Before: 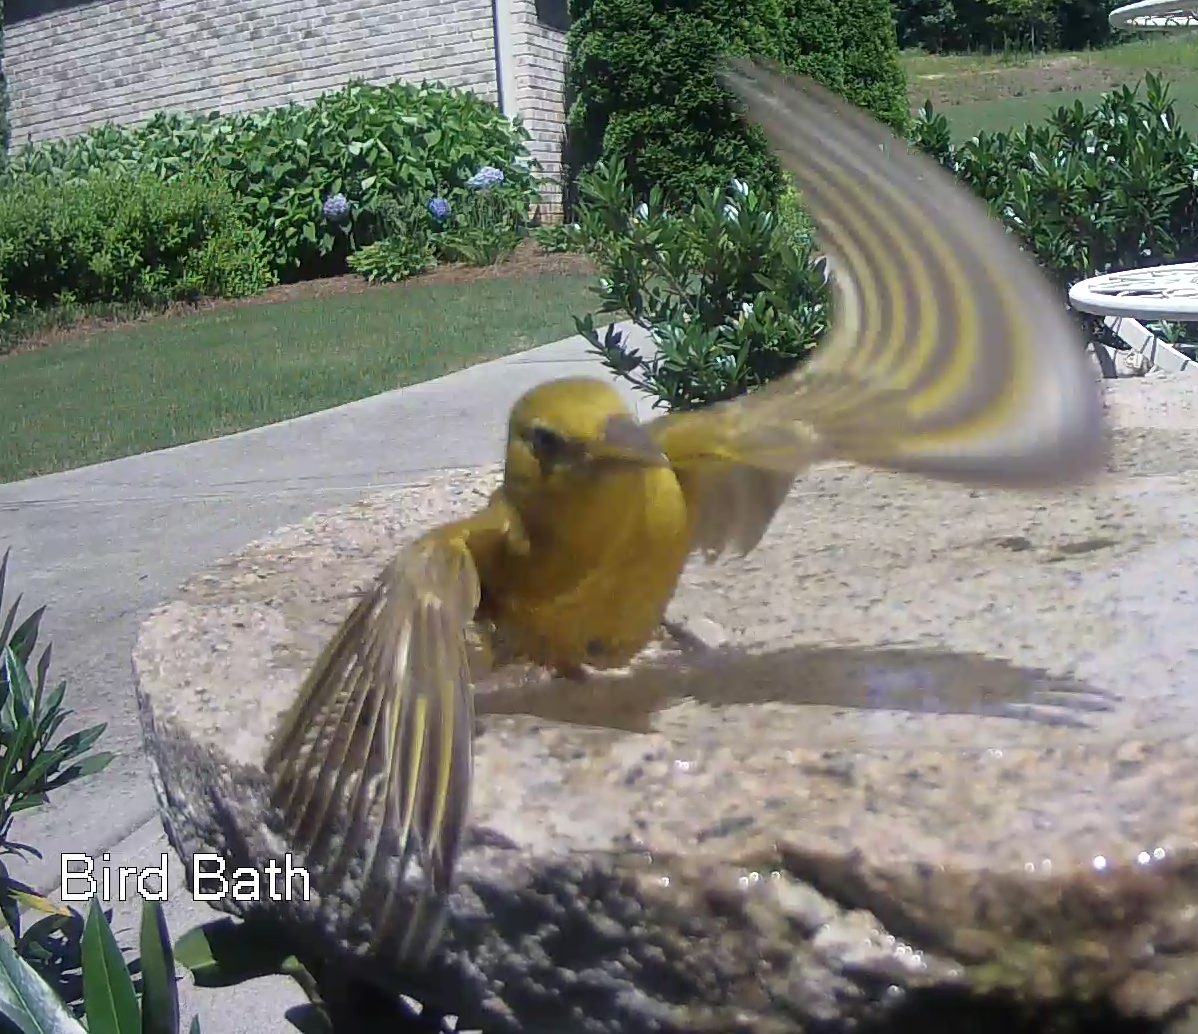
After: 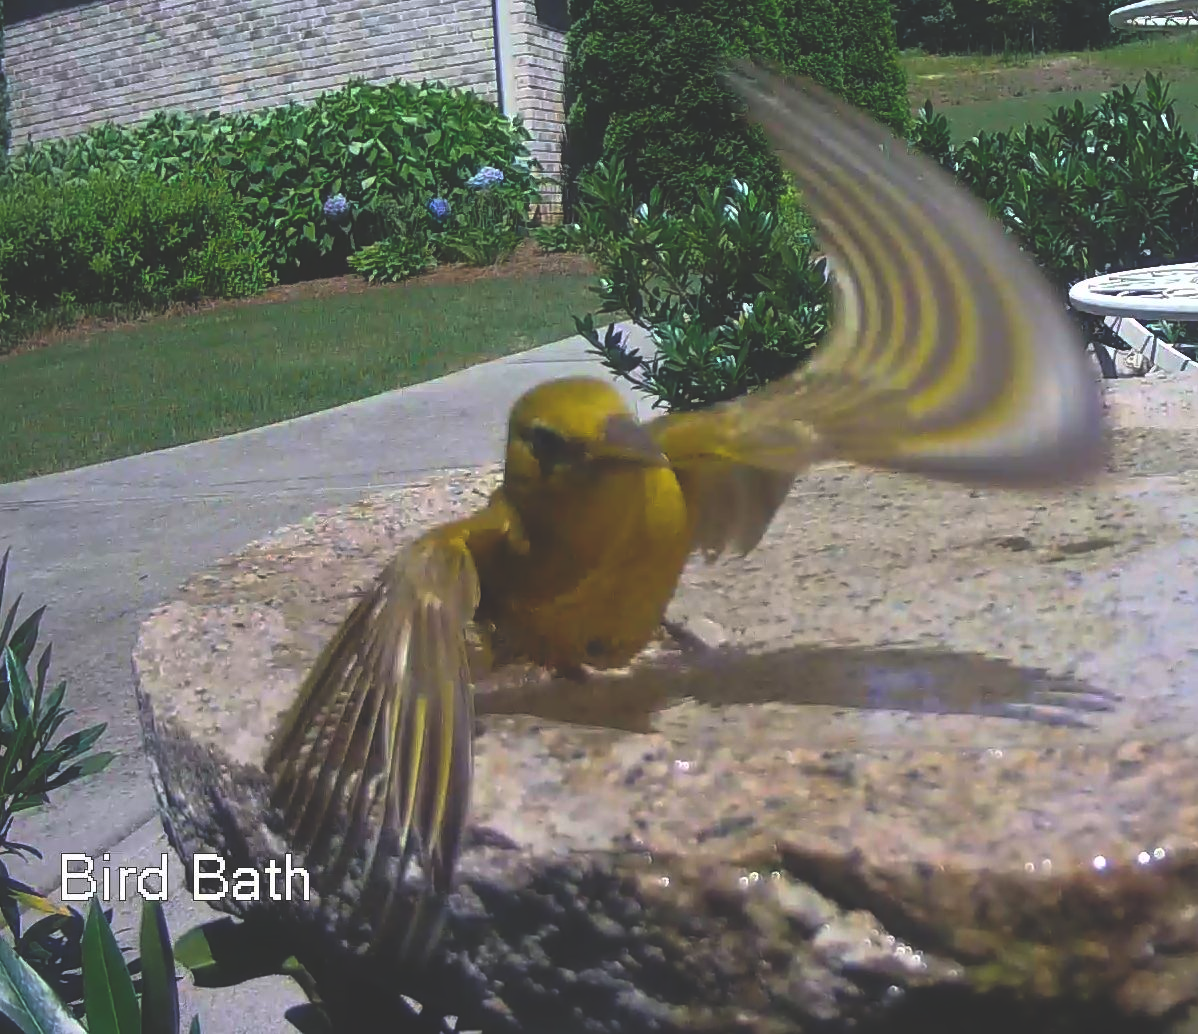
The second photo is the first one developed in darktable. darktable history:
color balance rgb: perceptual saturation grading › global saturation 25%, global vibrance 20%
rgb curve: curves: ch0 [(0, 0.186) (0.314, 0.284) (0.775, 0.708) (1, 1)], compensate middle gray true, preserve colors none
